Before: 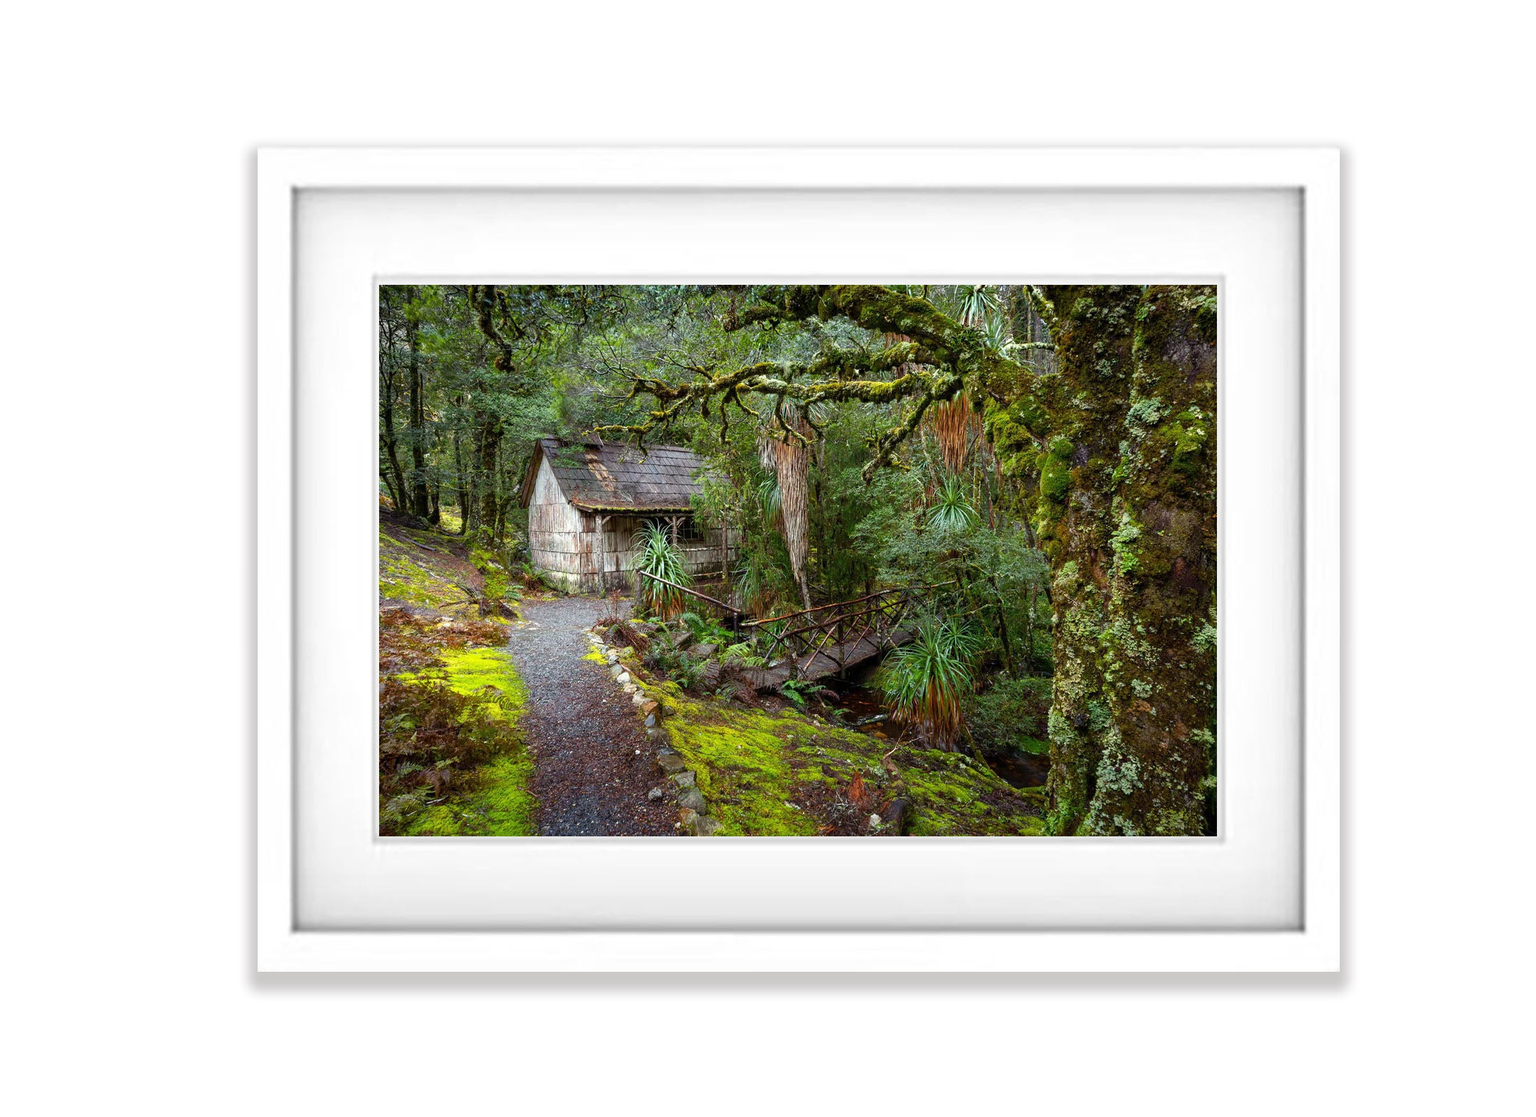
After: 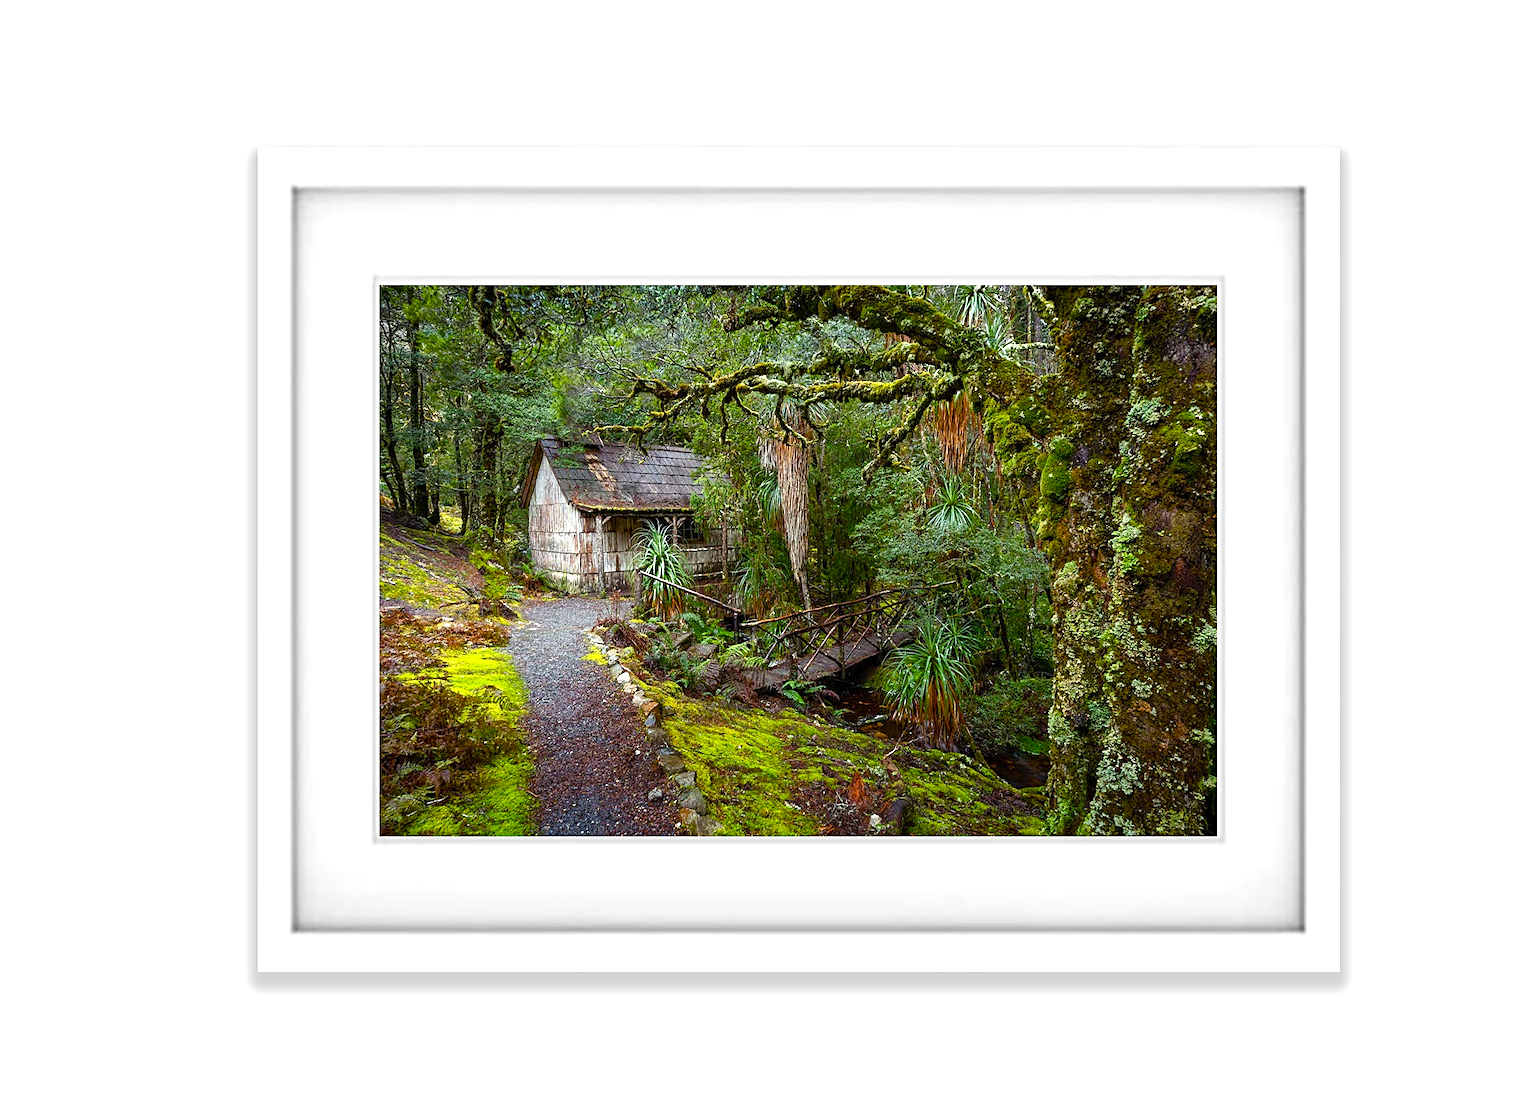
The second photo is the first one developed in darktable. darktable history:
color balance rgb: highlights gain › luminance 14.593%, perceptual saturation grading › global saturation 27.559%, perceptual saturation grading › highlights -25.074%, perceptual saturation grading › shadows 26.168%
sharpen: on, module defaults
